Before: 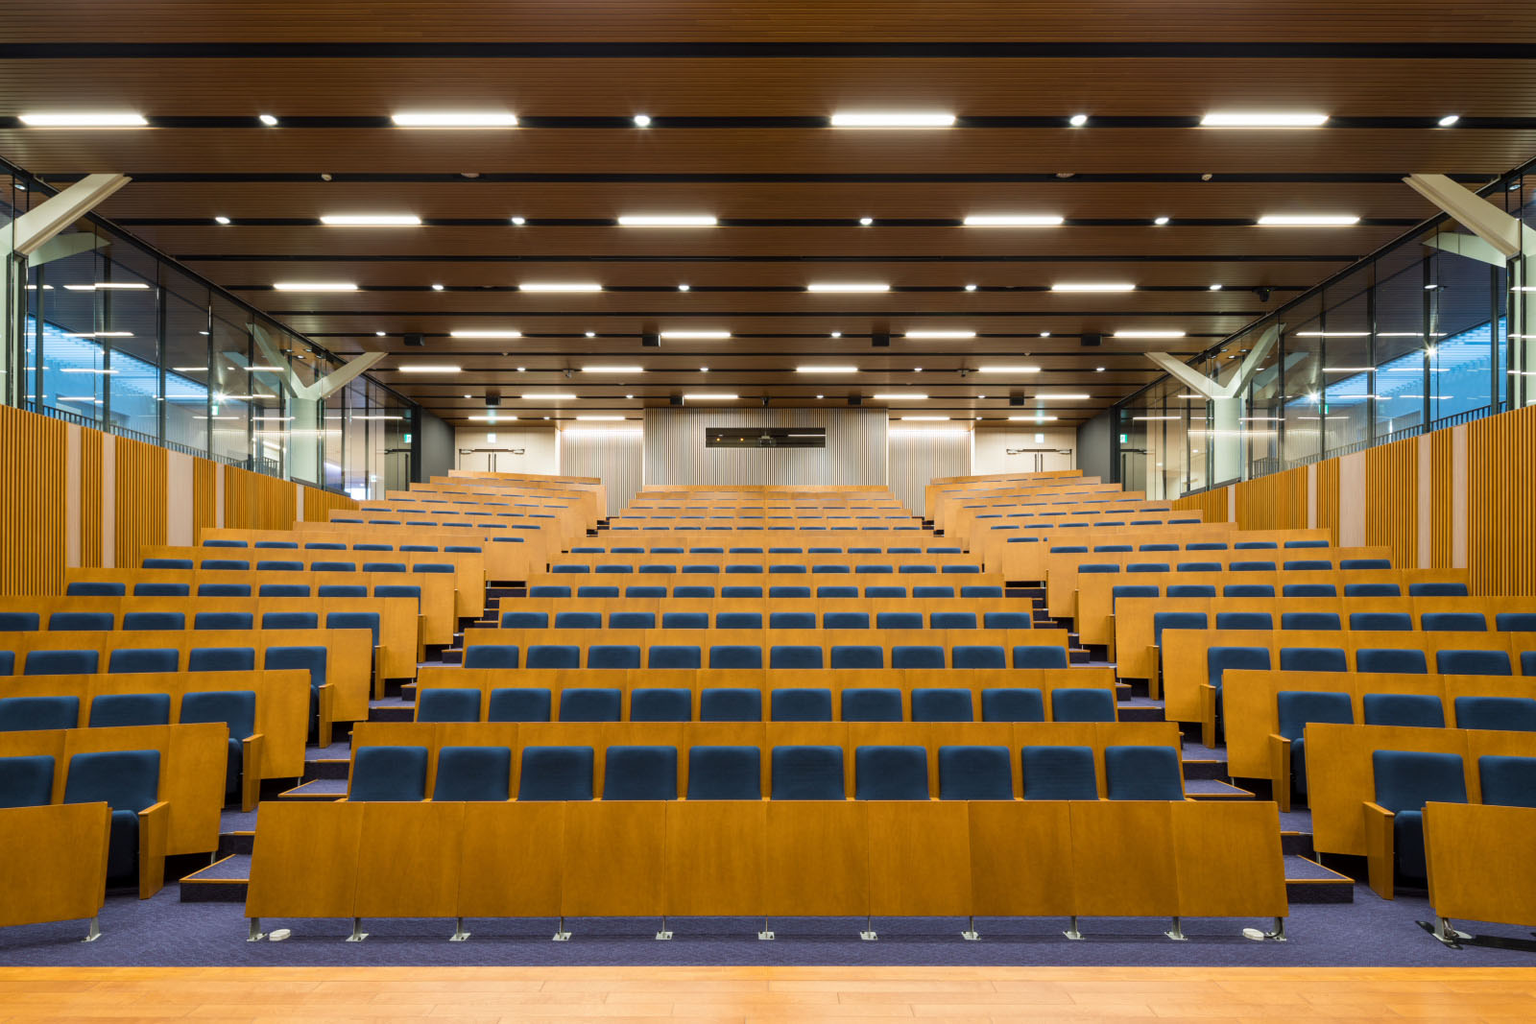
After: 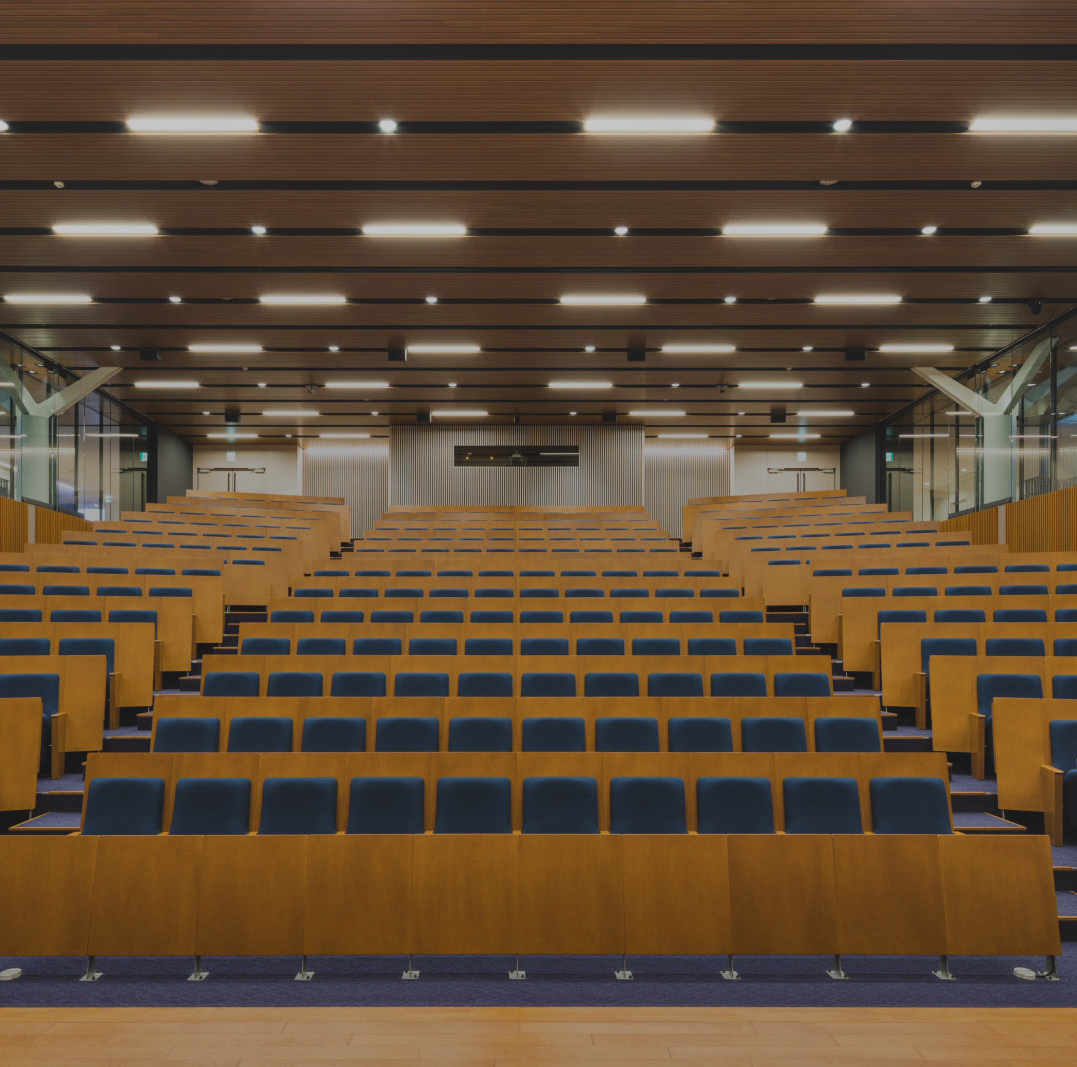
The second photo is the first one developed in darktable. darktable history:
shadows and highlights: shadows 80.59, white point adjustment -9.12, highlights -61.2, soften with gaussian
crop and rotate: left 17.58%, right 15.091%
exposure: black level correction -0.018, exposure -1.087 EV, compensate exposure bias true, compensate highlight preservation false
